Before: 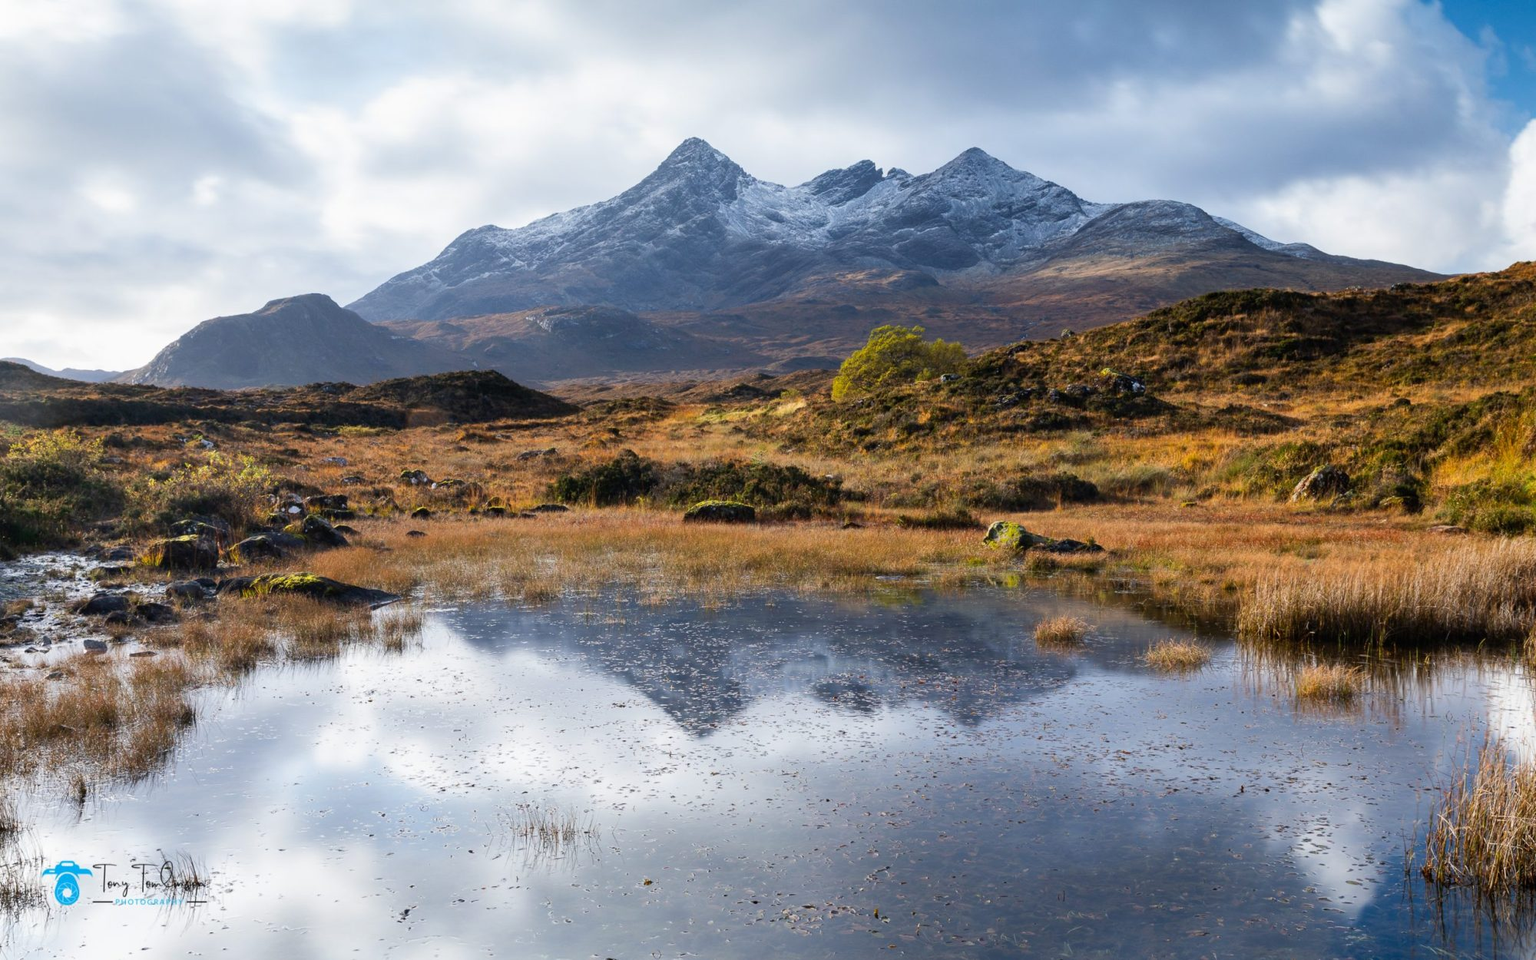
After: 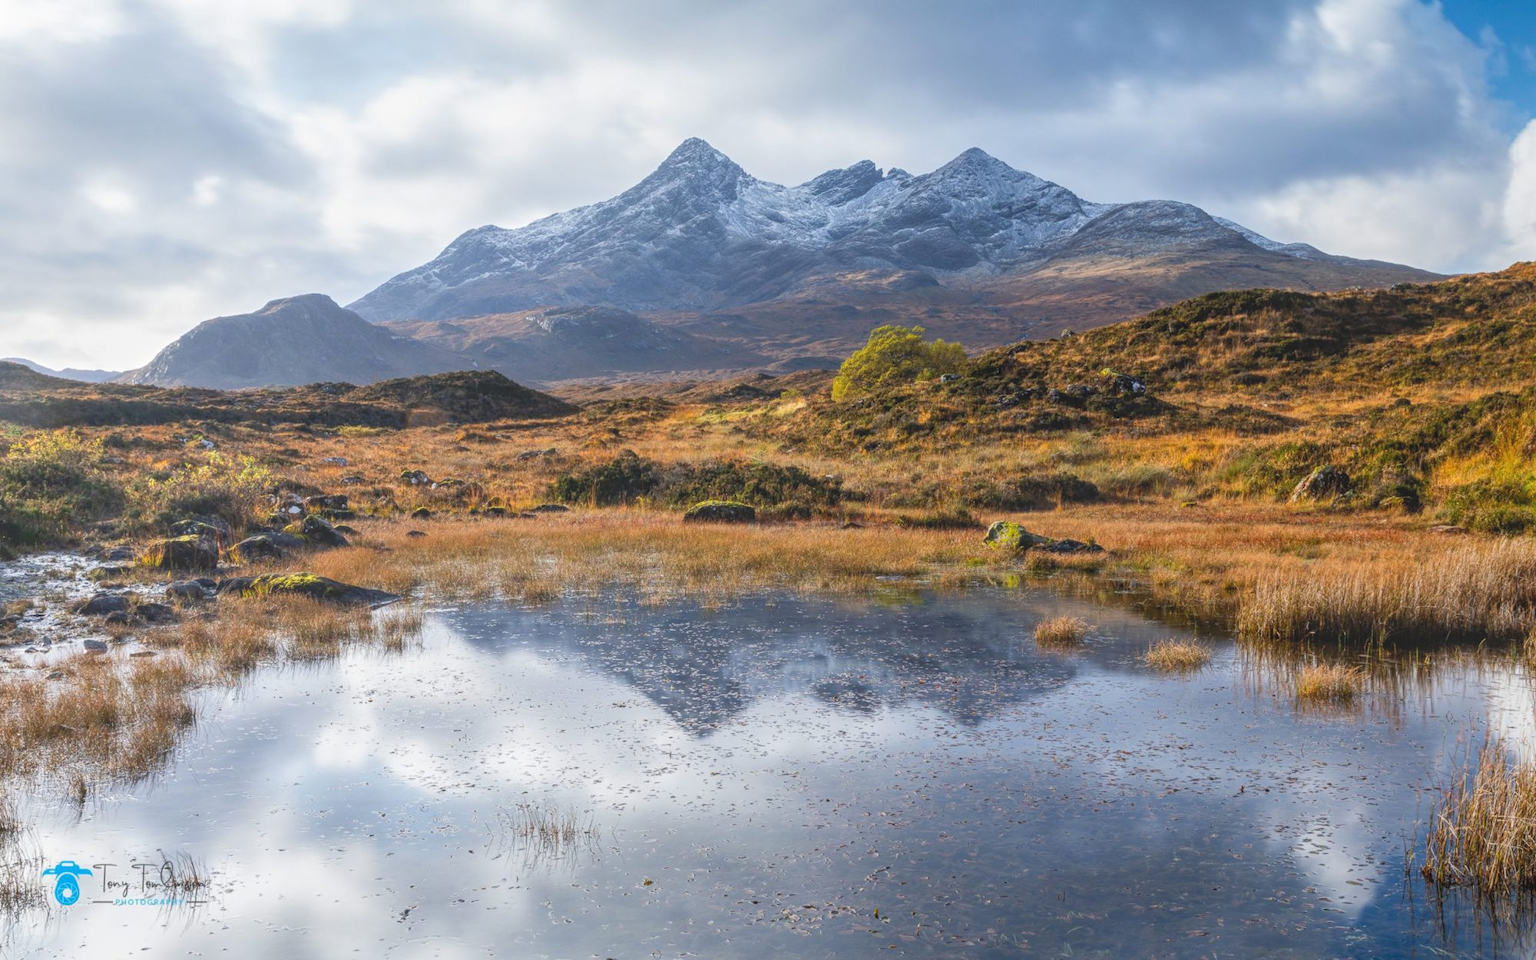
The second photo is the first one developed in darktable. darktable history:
local contrast: highlights 72%, shadows 21%, midtone range 0.192
